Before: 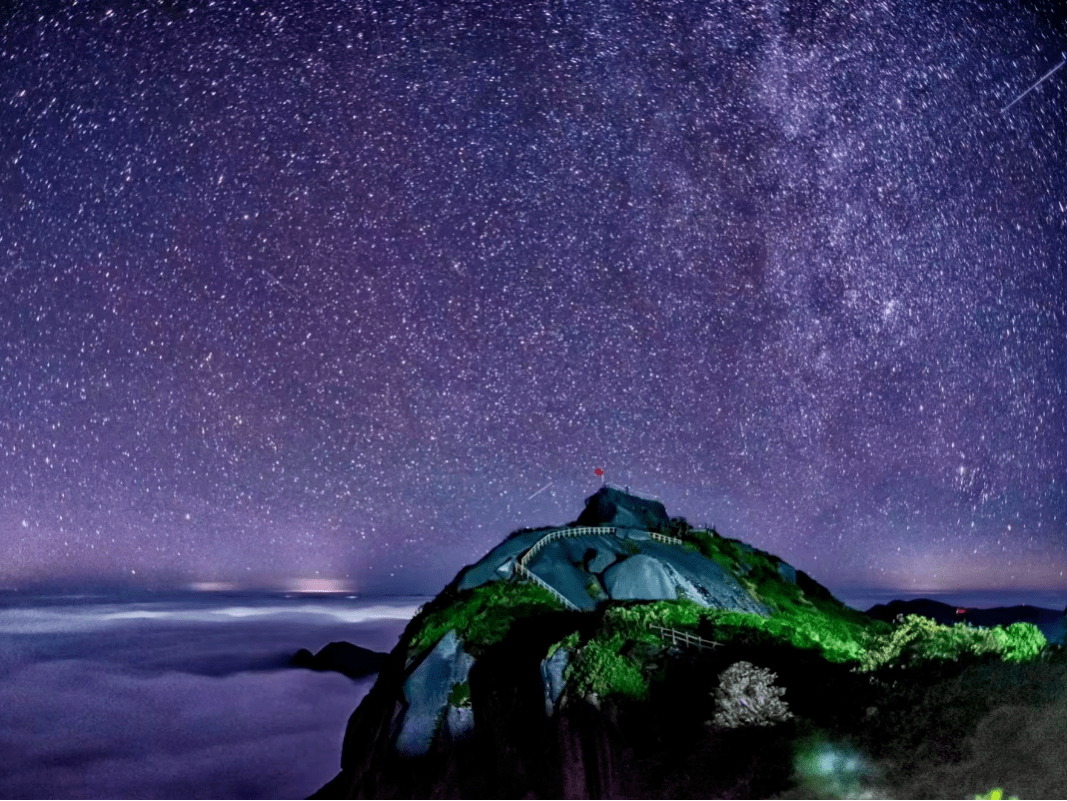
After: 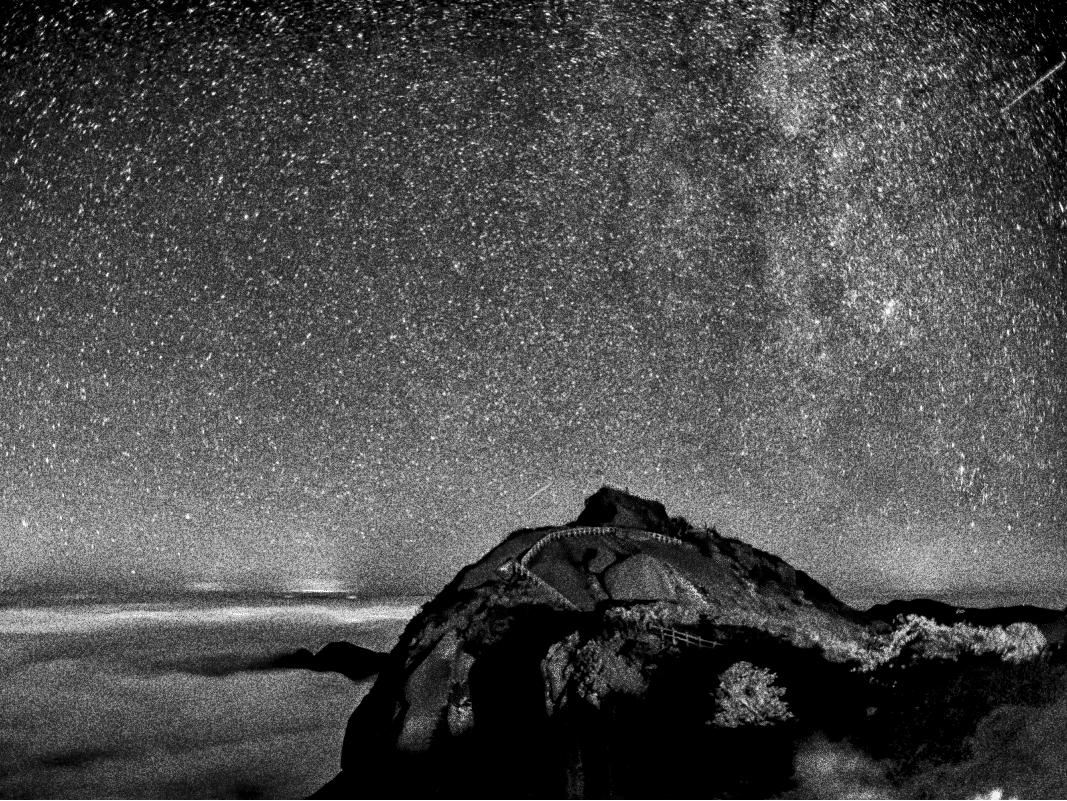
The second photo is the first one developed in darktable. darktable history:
exposure: black level correction 0.007, exposure 0.159 EV, compensate highlight preservation false
color zones: curves: ch0 [(0.002, 0.589) (0.107, 0.484) (0.146, 0.249) (0.217, 0.352) (0.309, 0.525) (0.39, 0.404) (0.455, 0.169) (0.597, 0.055) (0.724, 0.212) (0.775, 0.691) (0.869, 0.571) (1, 0.587)]; ch1 [(0, 0) (0.143, 0) (0.286, 0) (0.429, 0) (0.571, 0) (0.714, 0) (0.857, 0)]
grain: coarseness 30.02 ISO, strength 100%
